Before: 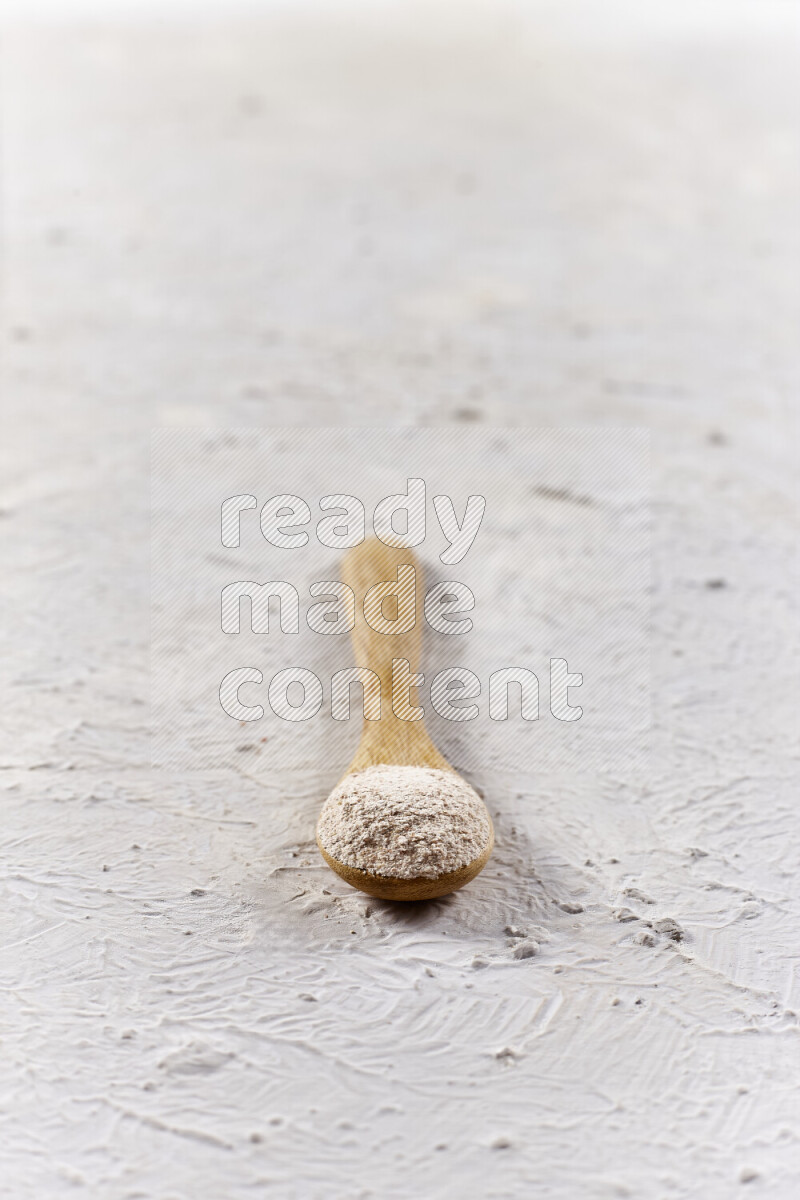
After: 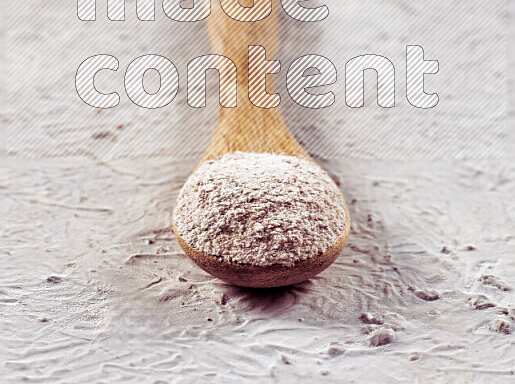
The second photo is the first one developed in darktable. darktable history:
crop: left 18.091%, top 51.13%, right 17.525%, bottom 16.85%
local contrast: on, module defaults
split-toning: shadows › hue 316.8°, shadows › saturation 0.47, highlights › hue 201.6°, highlights › saturation 0, balance -41.97, compress 28.01%
sharpen: amount 0.478
